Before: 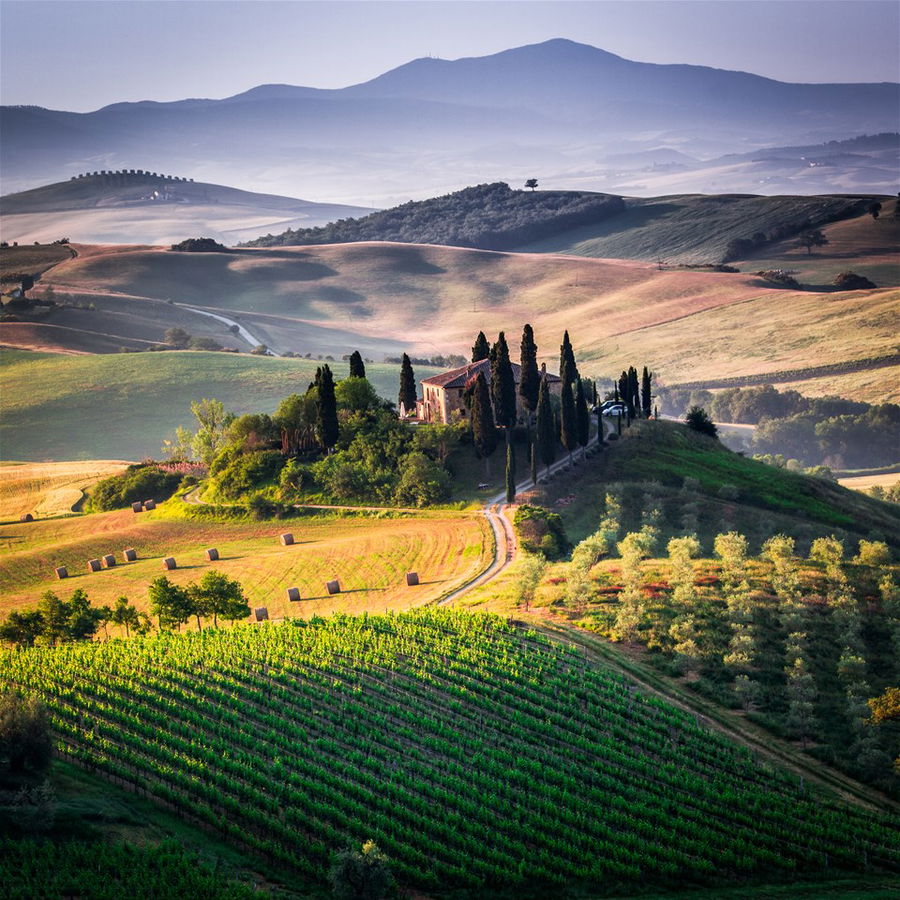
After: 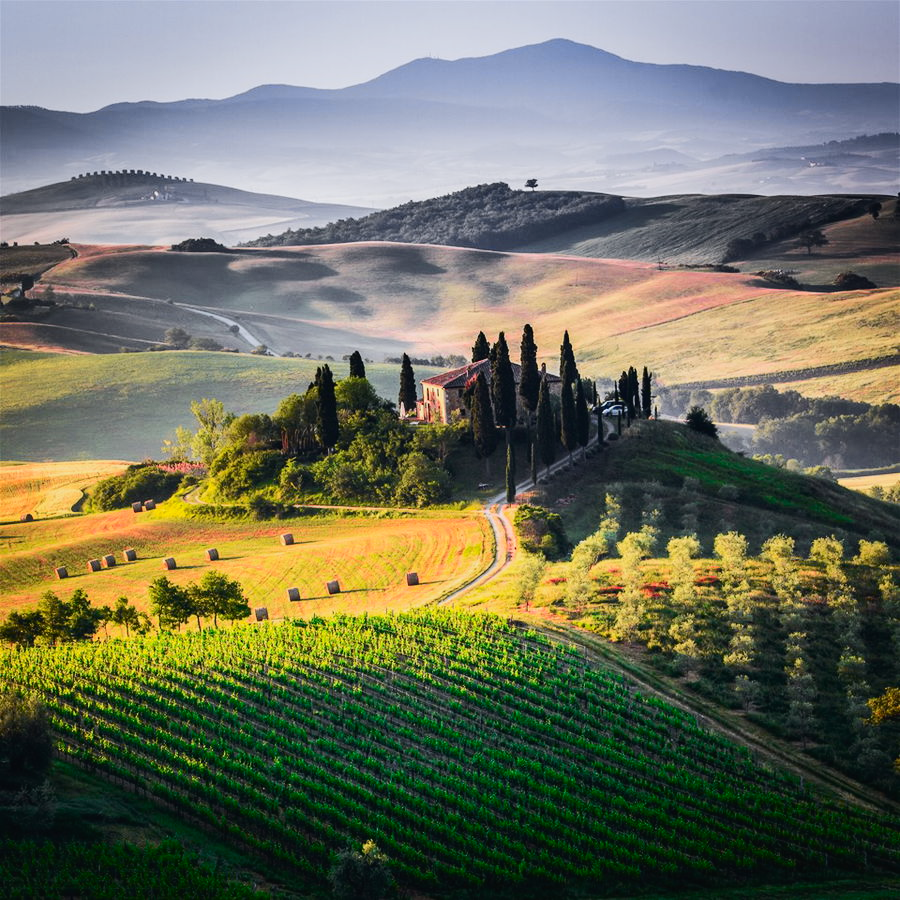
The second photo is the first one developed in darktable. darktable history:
tone curve: curves: ch0 [(0, 0.02) (0.063, 0.058) (0.262, 0.243) (0.447, 0.468) (0.544, 0.596) (0.805, 0.823) (1, 0.952)]; ch1 [(0, 0) (0.339, 0.31) (0.417, 0.401) (0.452, 0.455) (0.482, 0.483) (0.502, 0.499) (0.517, 0.506) (0.55, 0.542) (0.588, 0.604) (0.729, 0.782) (1, 1)]; ch2 [(0, 0) (0.346, 0.34) (0.431, 0.45) (0.485, 0.487) (0.5, 0.496) (0.527, 0.526) (0.56, 0.574) (0.613, 0.642) (0.679, 0.703) (1, 1)], color space Lab, independent channels, preserve colors none
